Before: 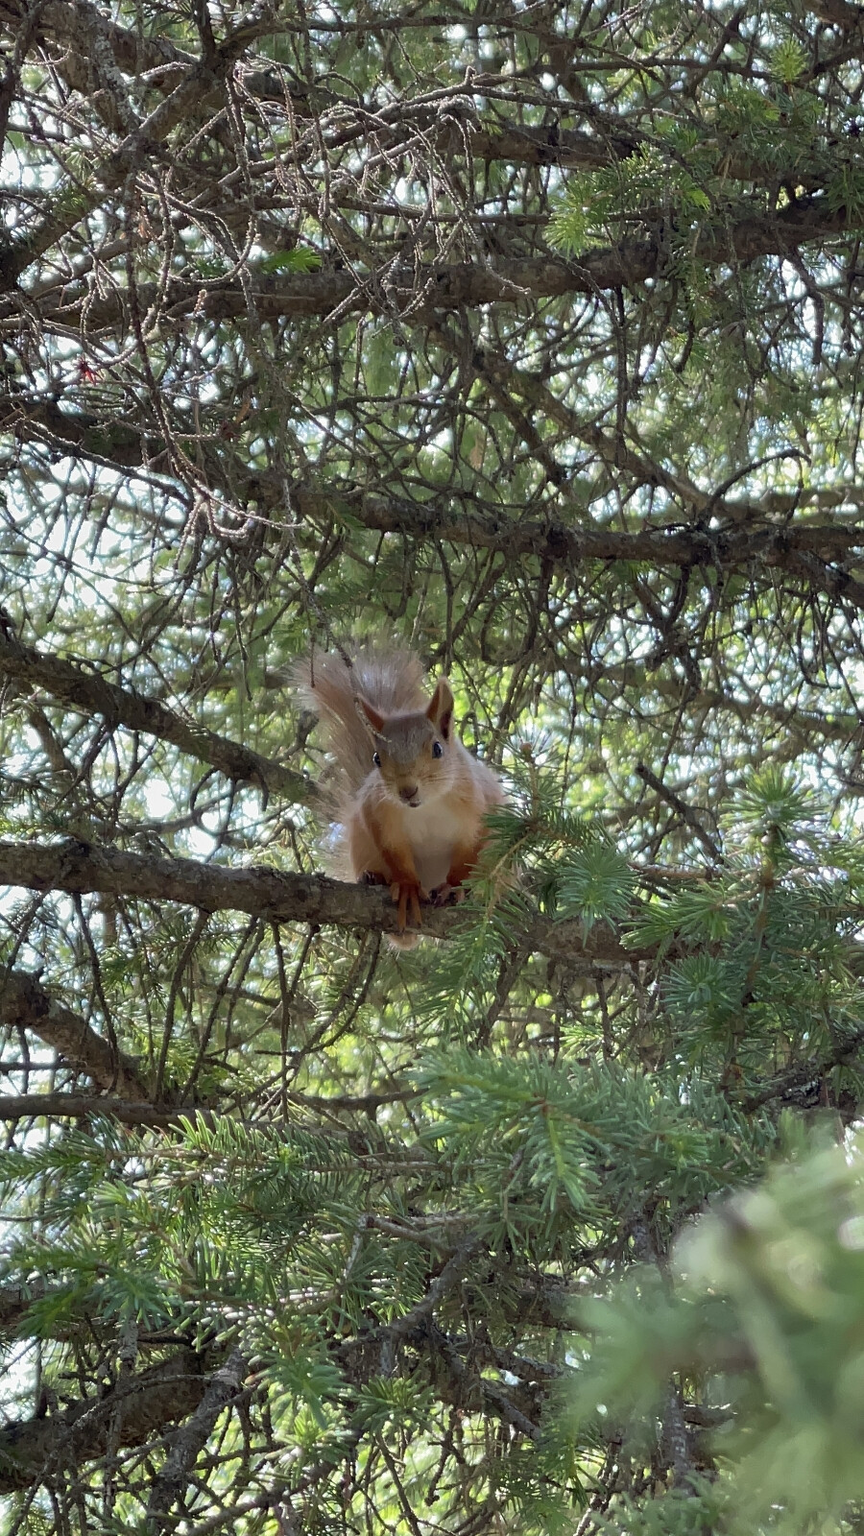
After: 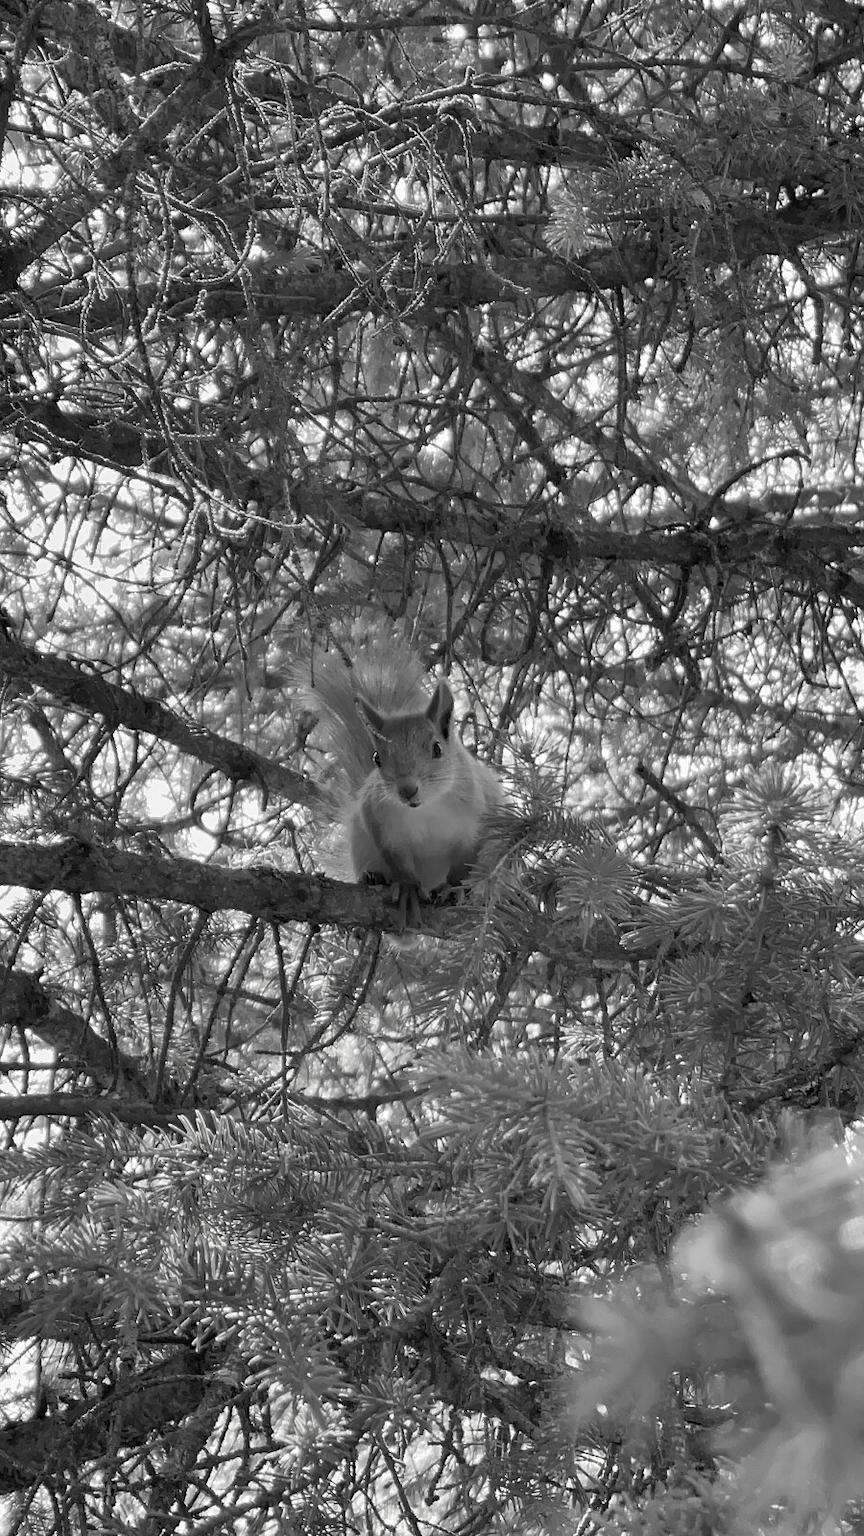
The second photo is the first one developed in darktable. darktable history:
contrast brightness saturation: saturation -0.988
